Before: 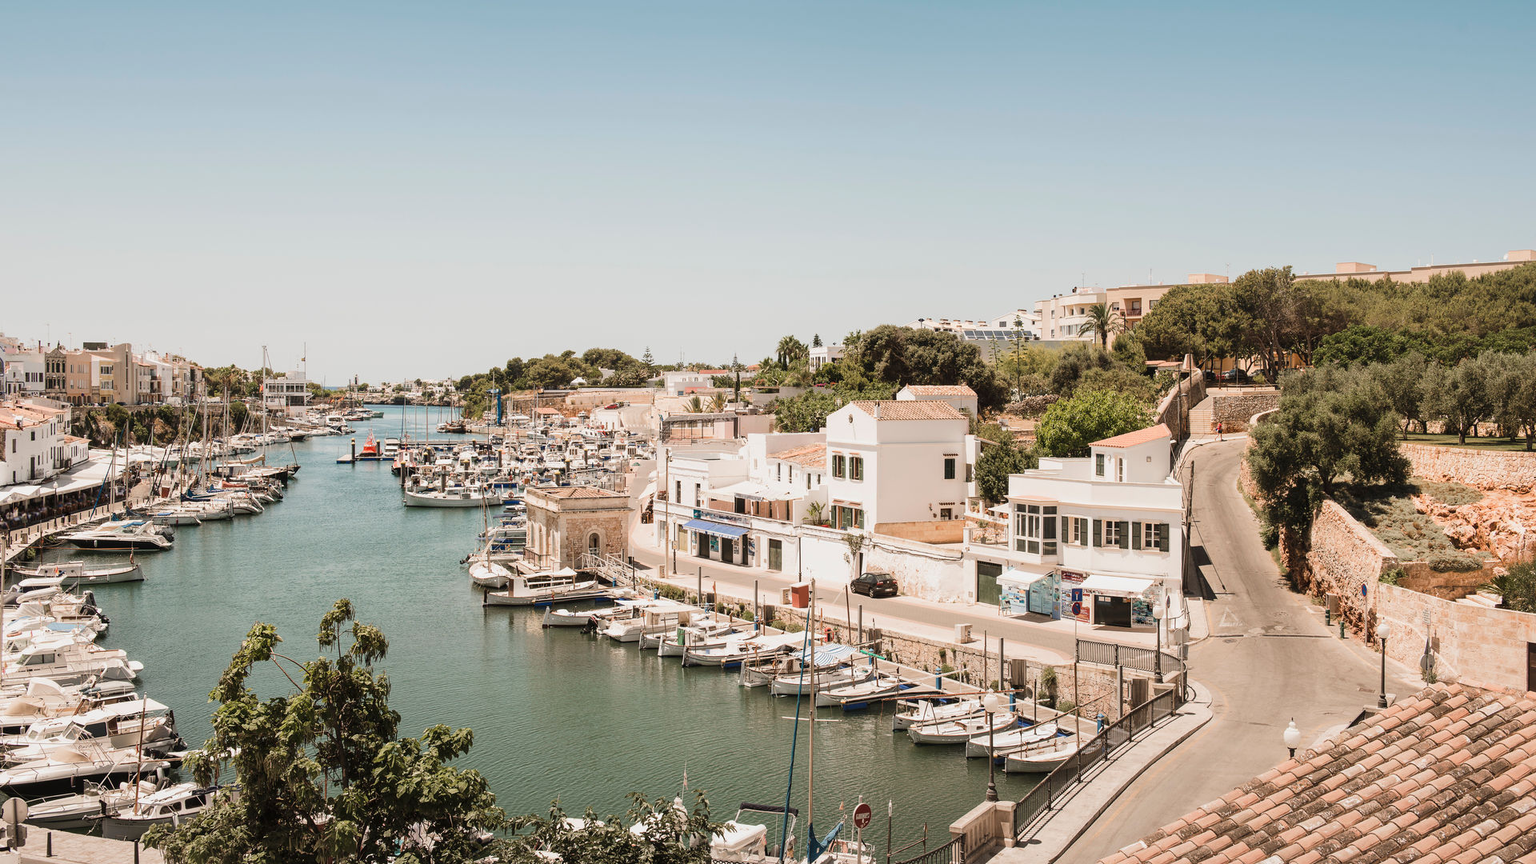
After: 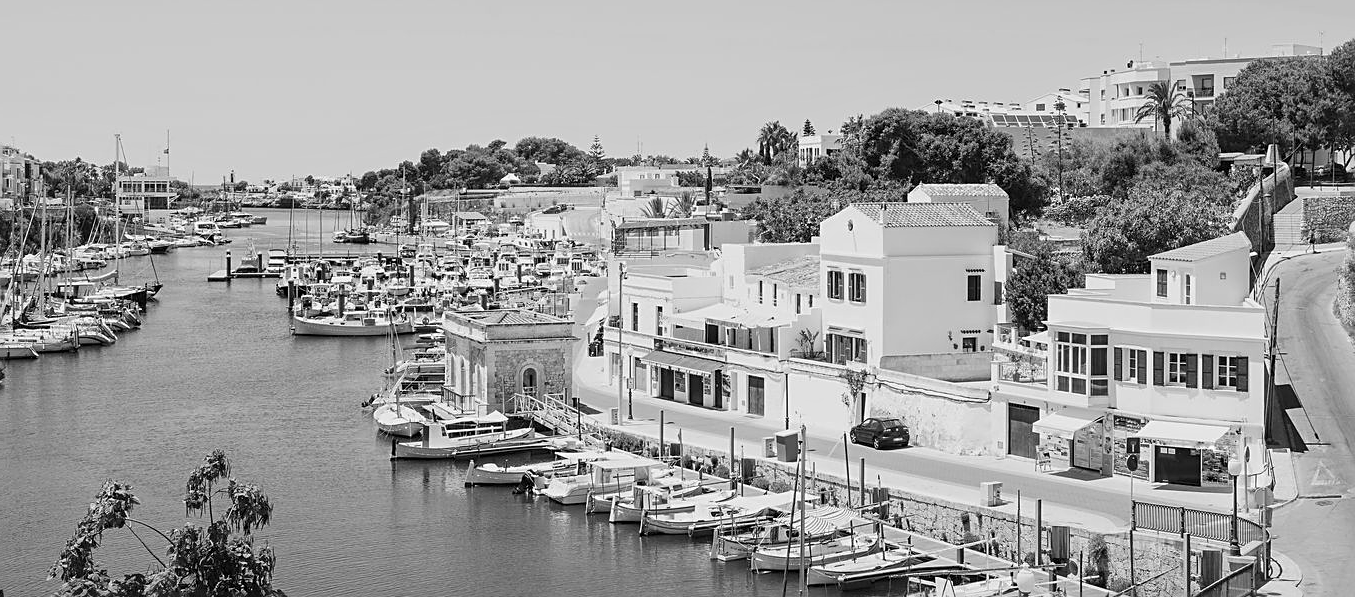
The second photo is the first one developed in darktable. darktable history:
monochrome: a 73.58, b 64.21
sharpen: on, module defaults
color balance rgb: perceptual saturation grading › global saturation 25%, global vibrance 20%
crop: left 11.123%, top 27.61%, right 18.3%, bottom 17.034%
tone equalizer: on, module defaults
